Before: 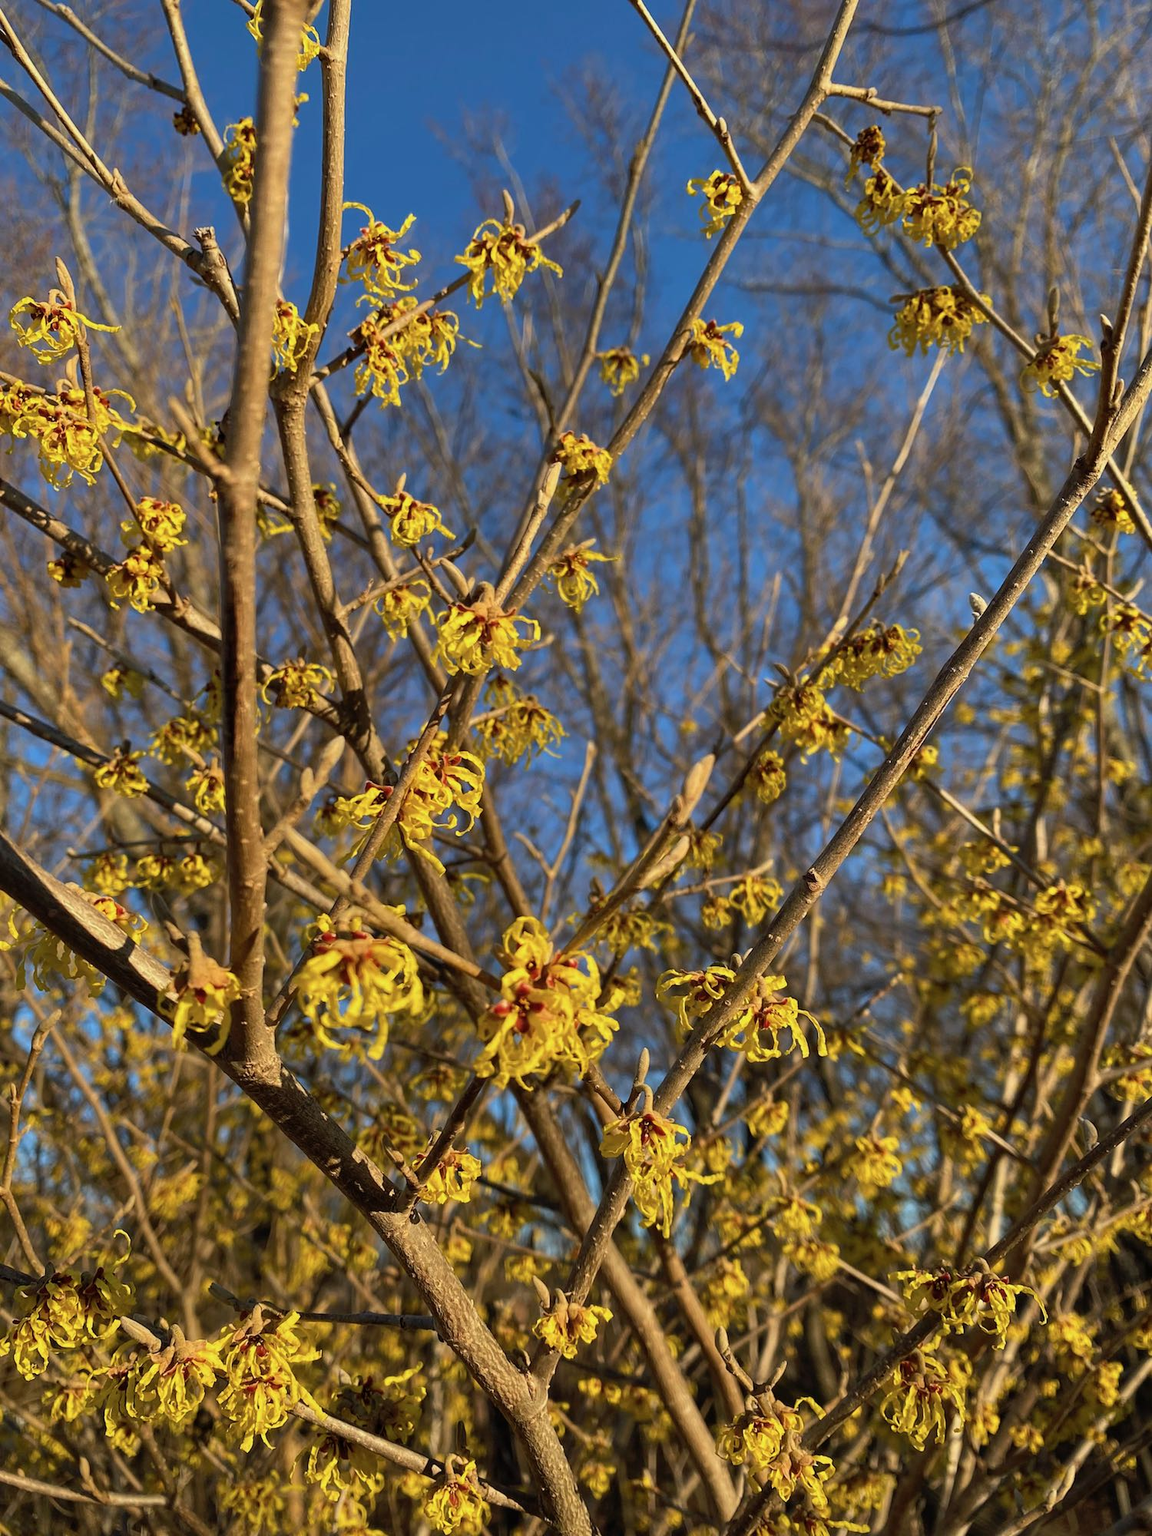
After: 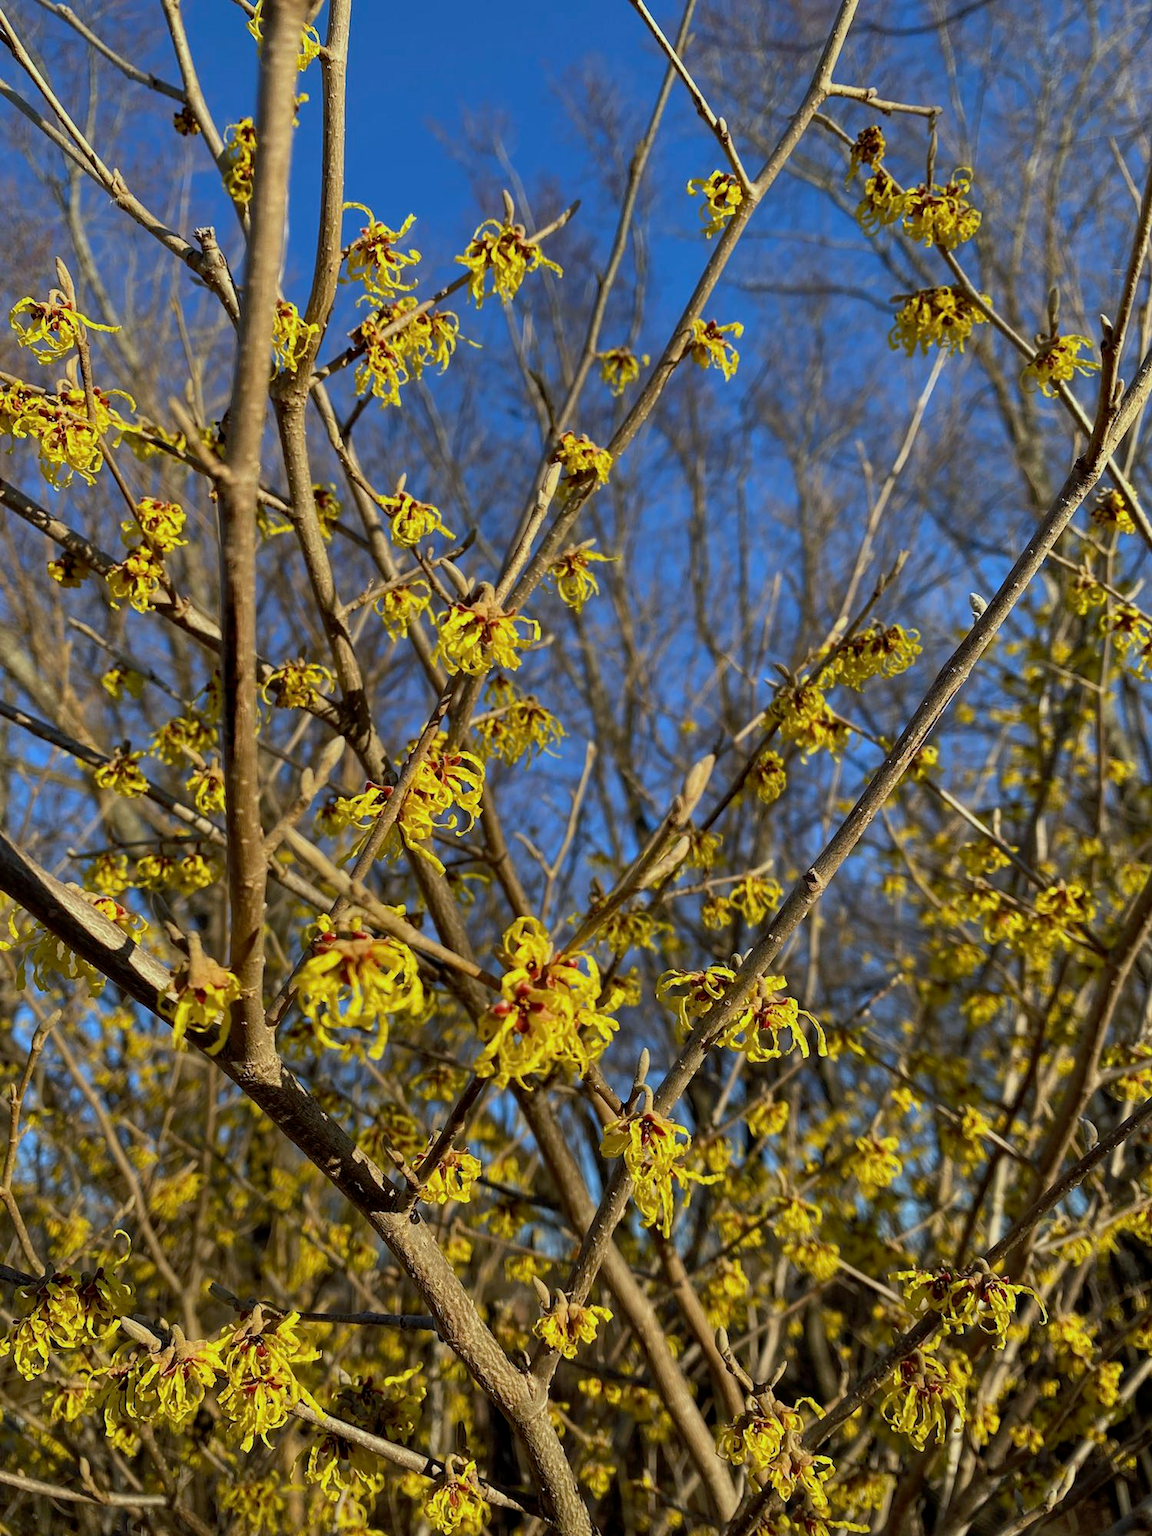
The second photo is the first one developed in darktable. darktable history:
tone equalizer: on, module defaults
white balance: red 0.924, blue 1.095
